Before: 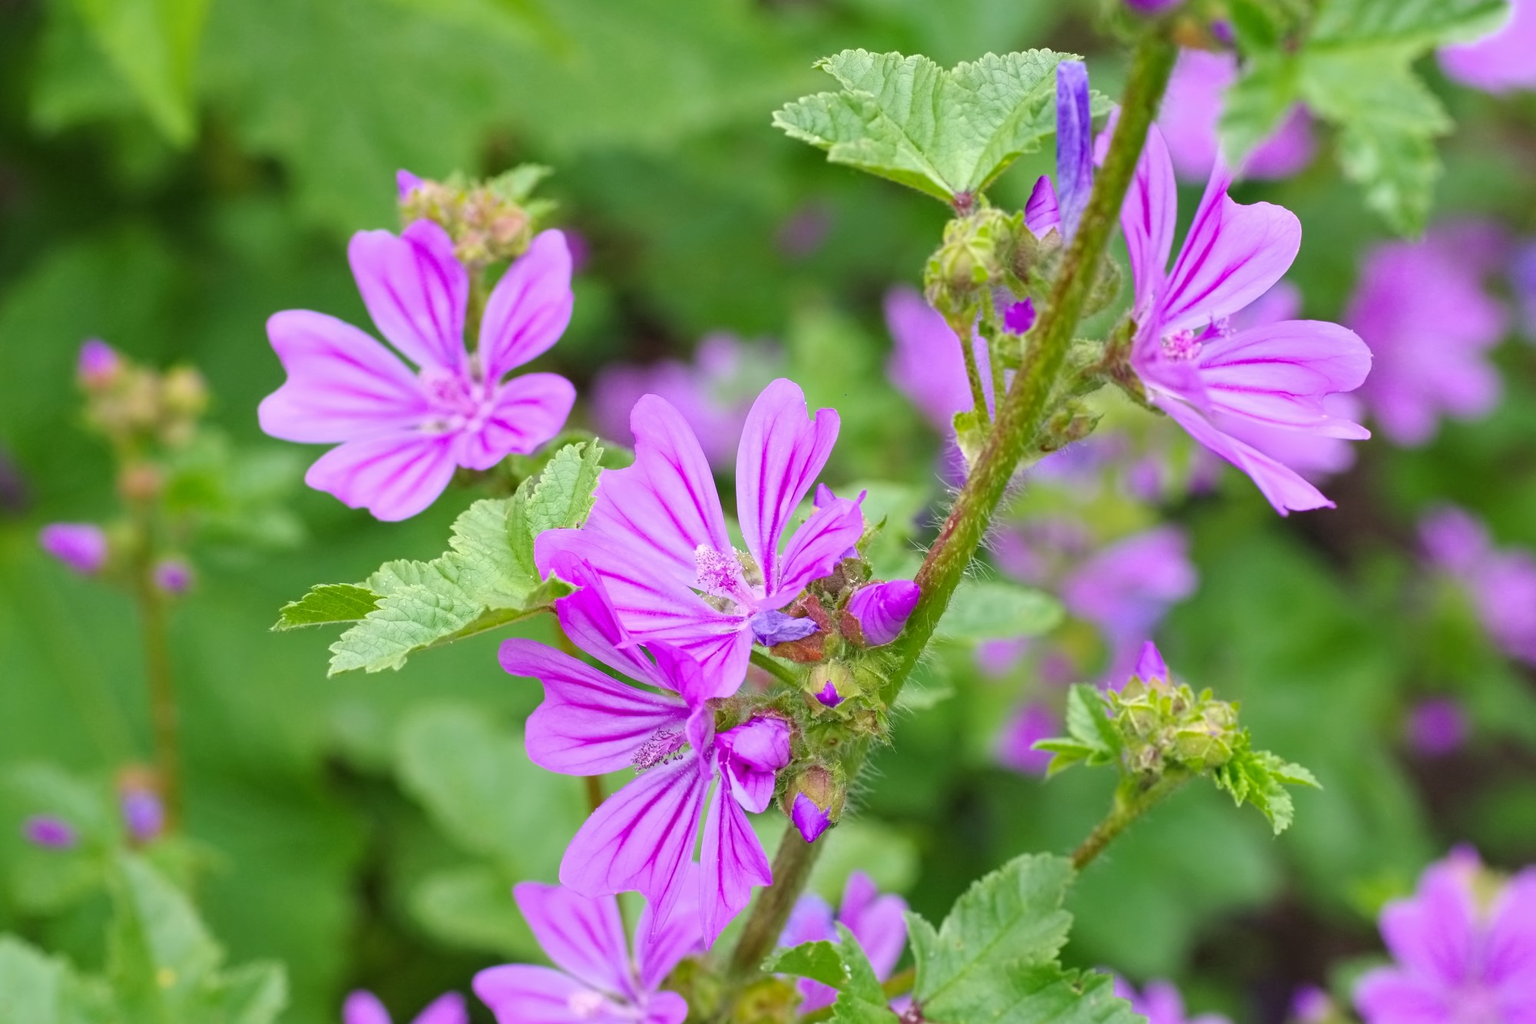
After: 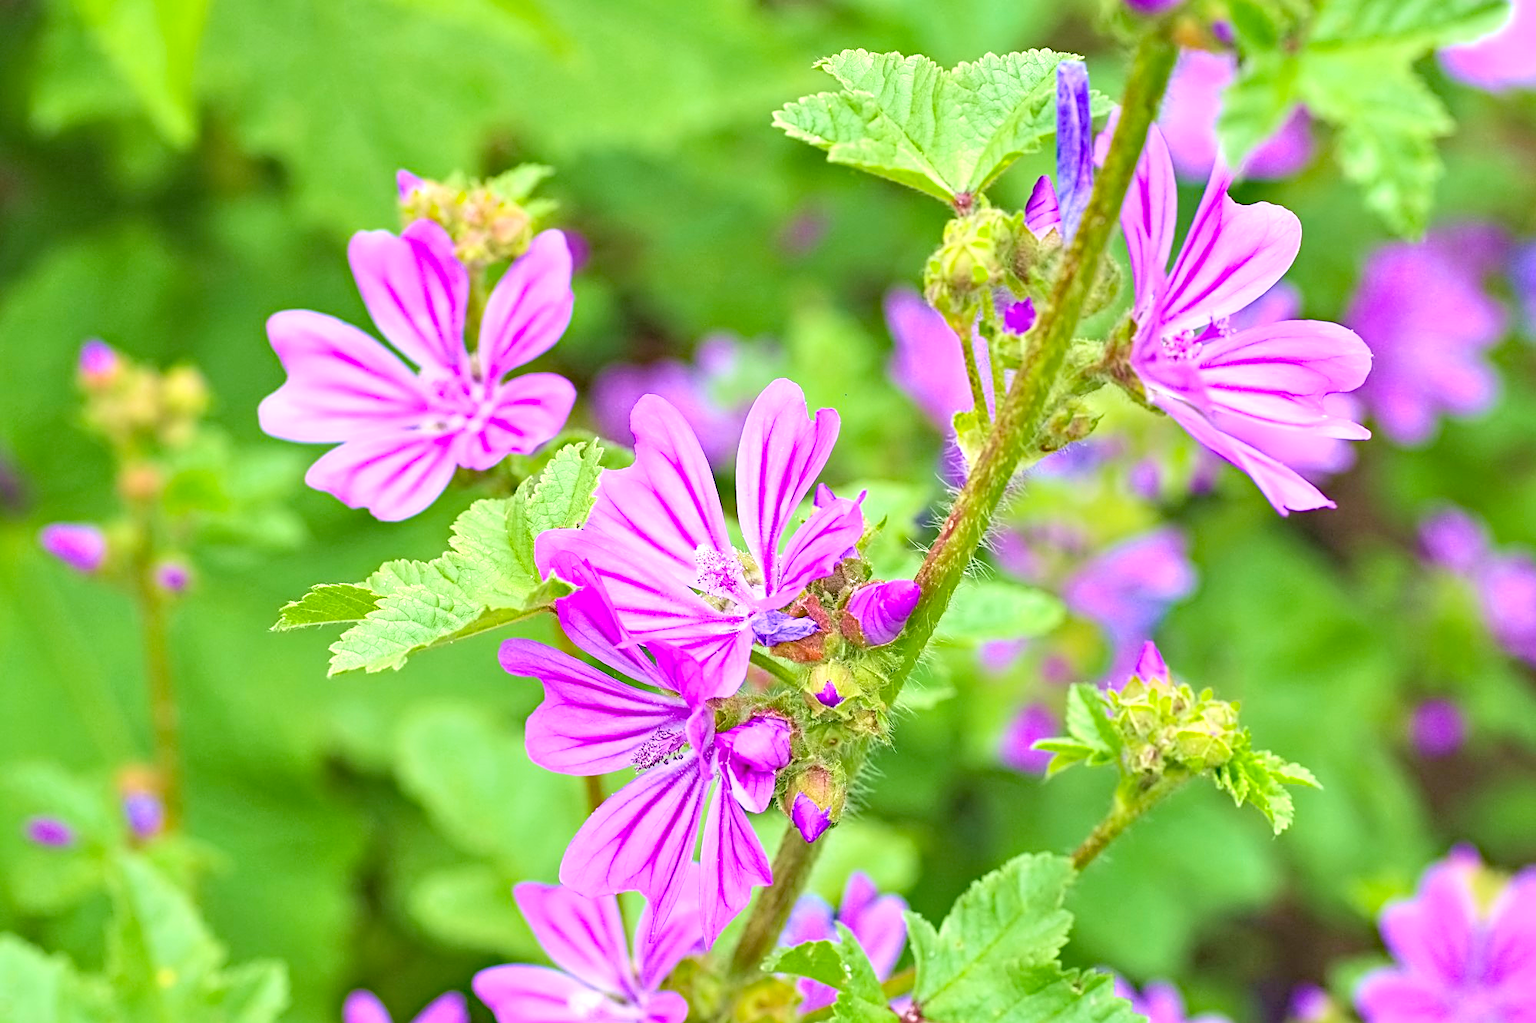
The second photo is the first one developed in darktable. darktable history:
sharpen: on, module defaults
haze removal: strength 0.42, compatibility mode true, adaptive false
velvia: on, module defaults
exposure: black level correction 0, exposure 0.5 EV, compensate highlight preservation false
tone equalizer: -8 EV 1 EV, -7 EV 1 EV, -6 EV 1 EV, -5 EV 1 EV, -4 EV 1 EV, -3 EV 0.75 EV, -2 EV 0.5 EV, -1 EV 0.25 EV
contrast brightness saturation: contrast 0.15, brightness 0.05
